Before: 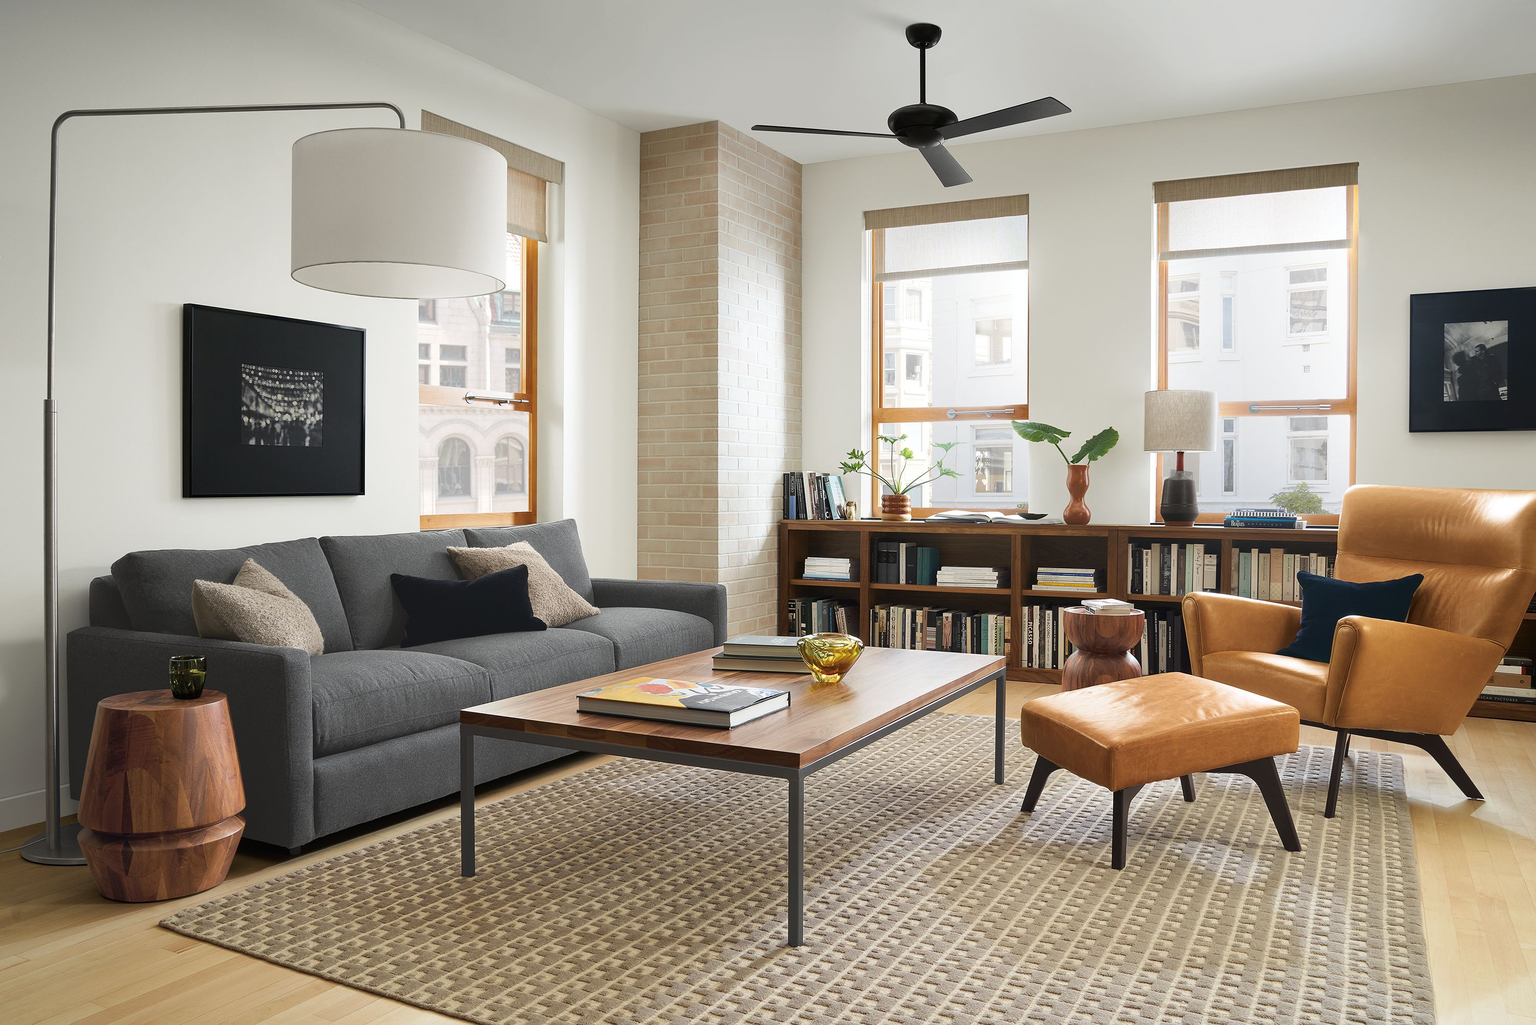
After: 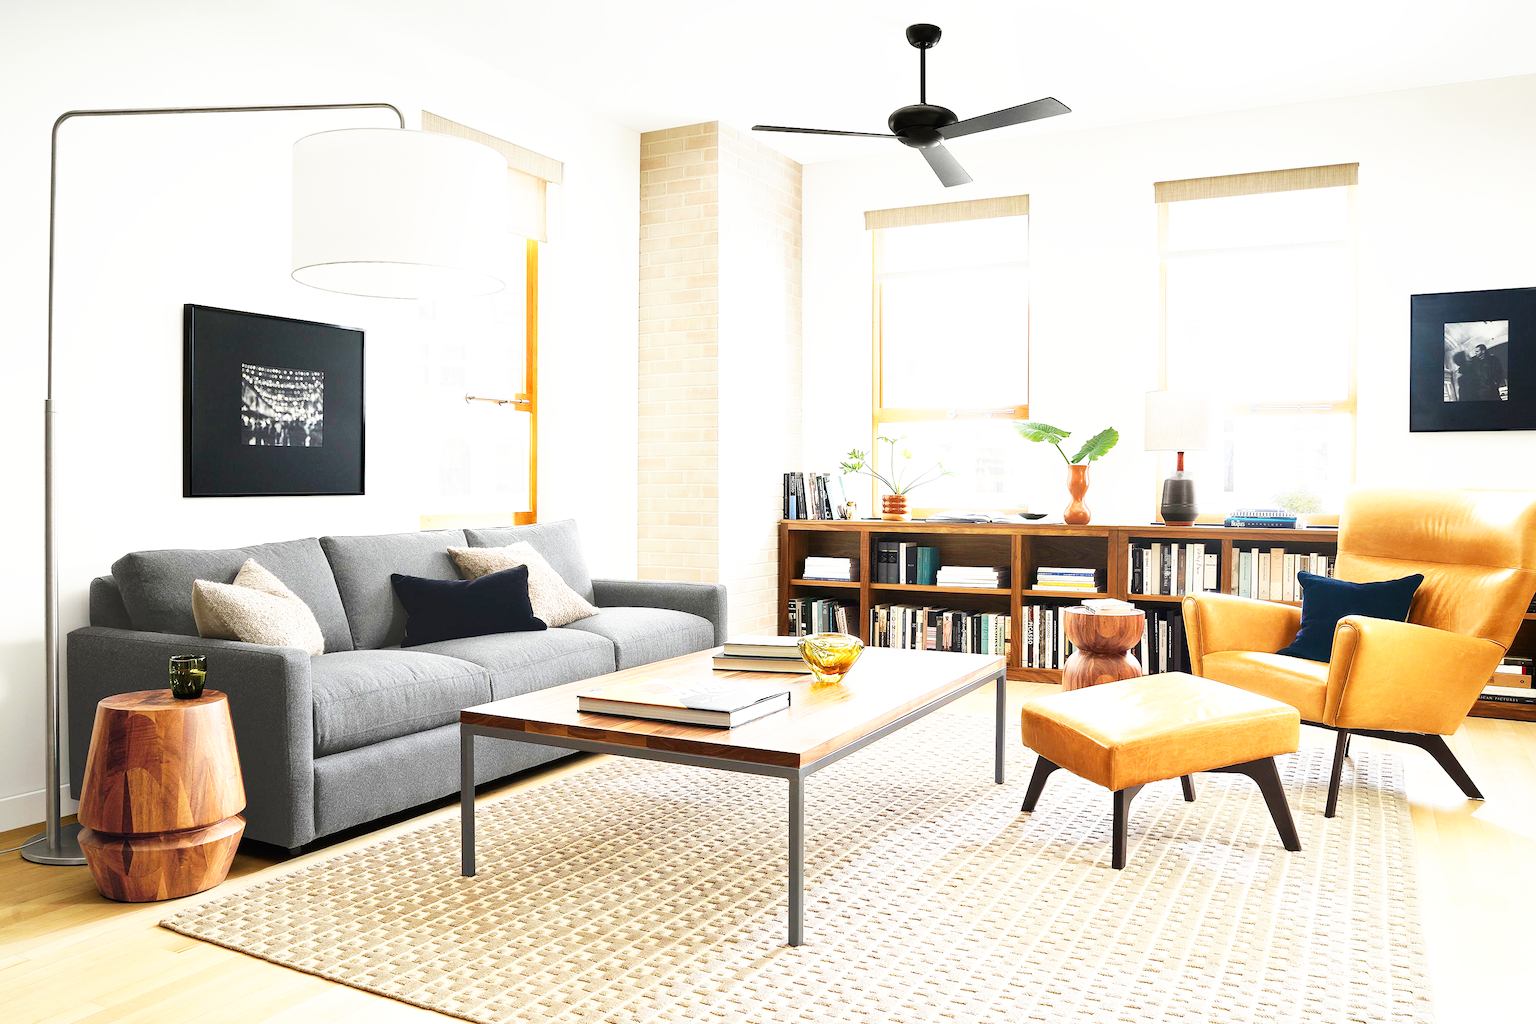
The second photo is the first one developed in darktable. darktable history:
tone equalizer: mask exposure compensation -0.512 EV
exposure: black level correction 0, exposure 0.679 EV, compensate highlight preservation false
base curve: curves: ch0 [(0, 0) (0.007, 0.004) (0.027, 0.03) (0.046, 0.07) (0.207, 0.54) (0.442, 0.872) (0.673, 0.972) (1, 1)], preserve colors none
